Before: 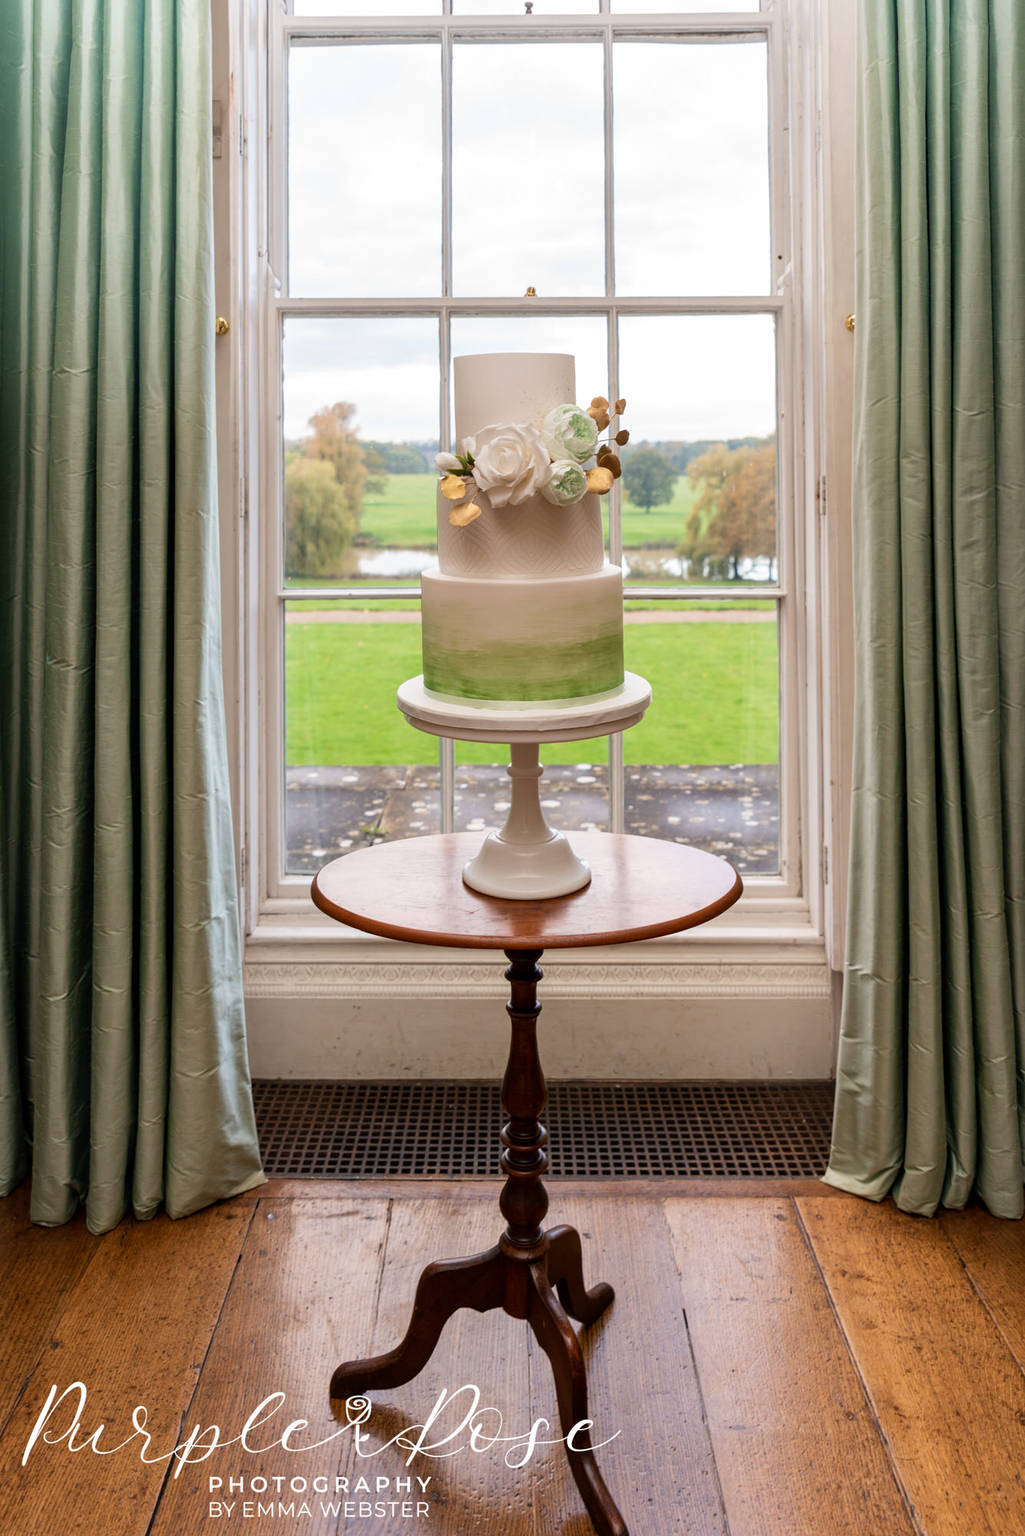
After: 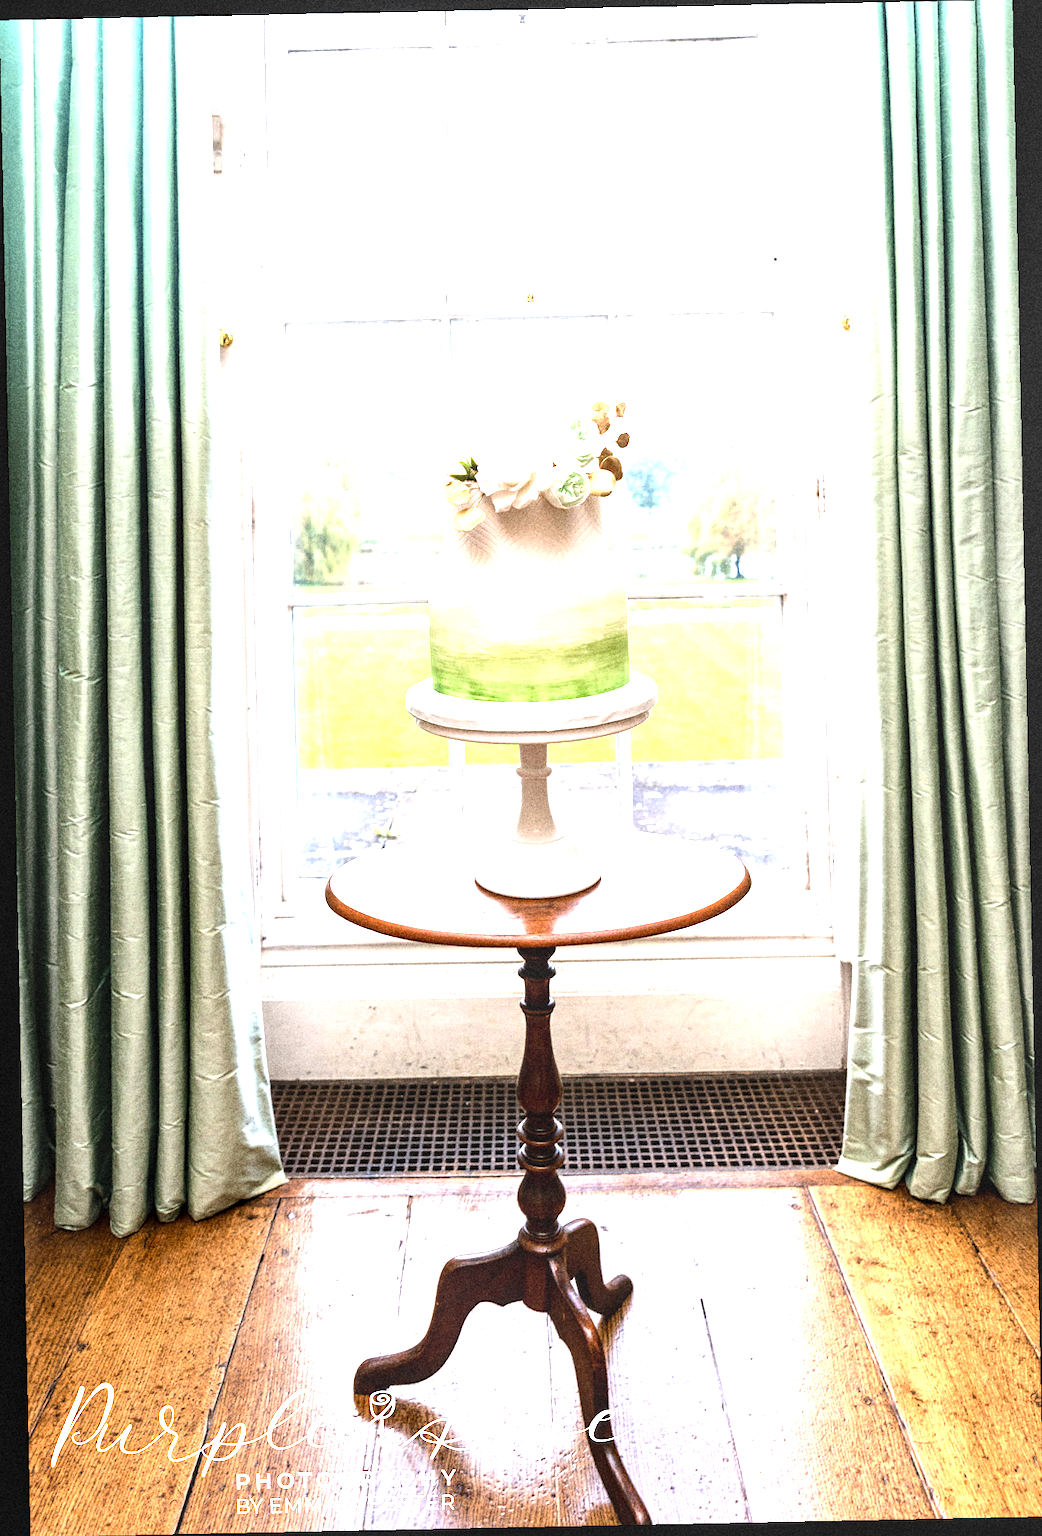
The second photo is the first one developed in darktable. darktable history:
grain: coarseness 14.49 ISO, strength 48.04%, mid-tones bias 35%
local contrast: on, module defaults
exposure: black level correction 0, exposure 1.45 EV, compensate exposure bias true, compensate highlight preservation false
rotate and perspective: rotation -1.17°, automatic cropping off
tone equalizer: -8 EV -0.75 EV, -7 EV -0.7 EV, -6 EV -0.6 EV, -5 EV -0.4 EV, -3 EV 0.4 EV, -2 EV 0.6 EV, -1 EV 0.7 EV, +0 EV 0.75 EV, edges refinement/feathering 500, mask exposure compensation -1.57 EV, preserve details no
white balance: red 0.924, blue 1.095
